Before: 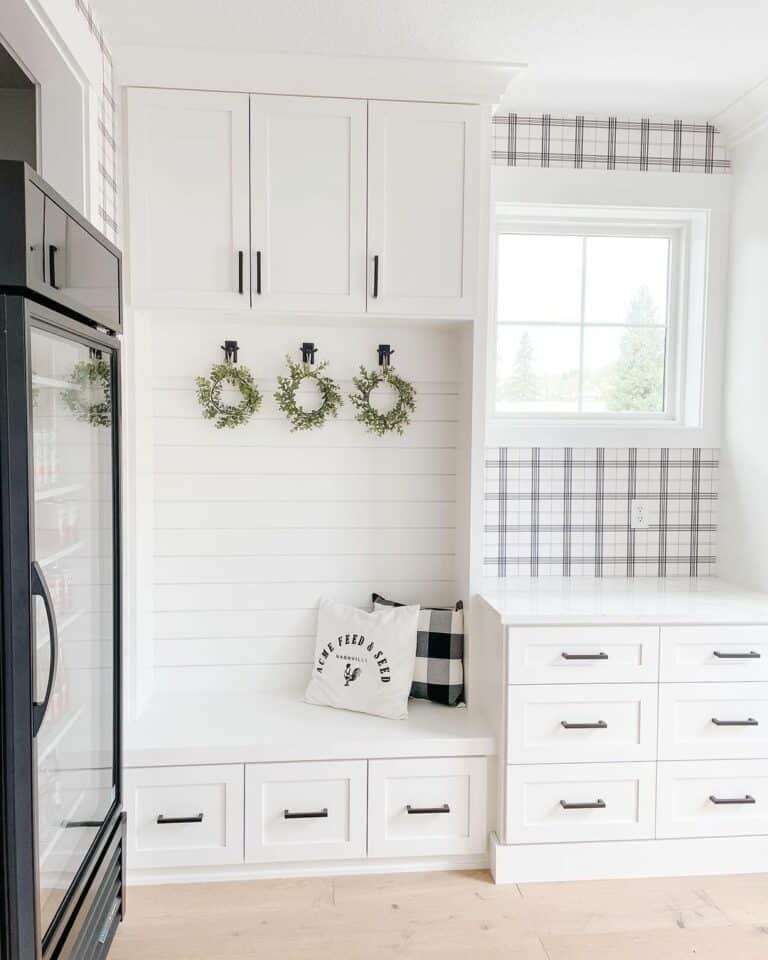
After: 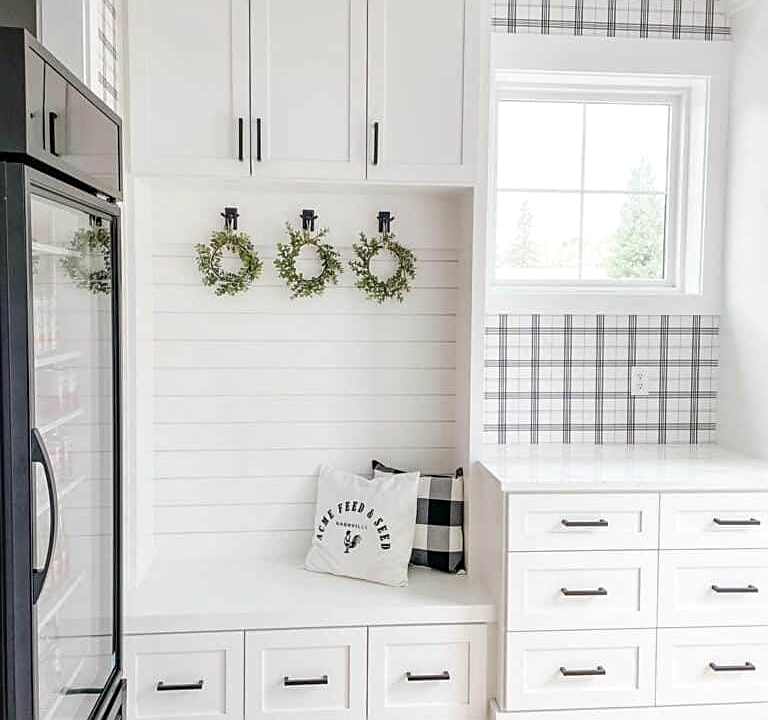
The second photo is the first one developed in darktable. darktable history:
crop: top 13.856%, bottom 11.044%
local contrast: detail 130%
sharpen: on, module defaults
color zones: curves: ch0 [(0, 0.466) (0.128, 0.466) (0.25, 0.5) (0.375, 0.456) (0.5, 0.5) (0.625, 0.5) (0.737, 0.652) (0.875, 0.5)]; ch1 [(0, 0.603) (0.125, 0.618) (0.261, 0.348) (0.372, 0.353) (0.497, 0.363) (0.611, 0.45) (0.731, 0.427) (0.875, 0.518) (0.998, 0.652)]; ch2 [(0, 0.559) (0.125, 0.451) (0.253, 0.564) (0.37, 0.578) (0.5, 0.466) (0.625, 0.471) (0.731, 0.471) (0.88, 0.485)], mix -95.67%
